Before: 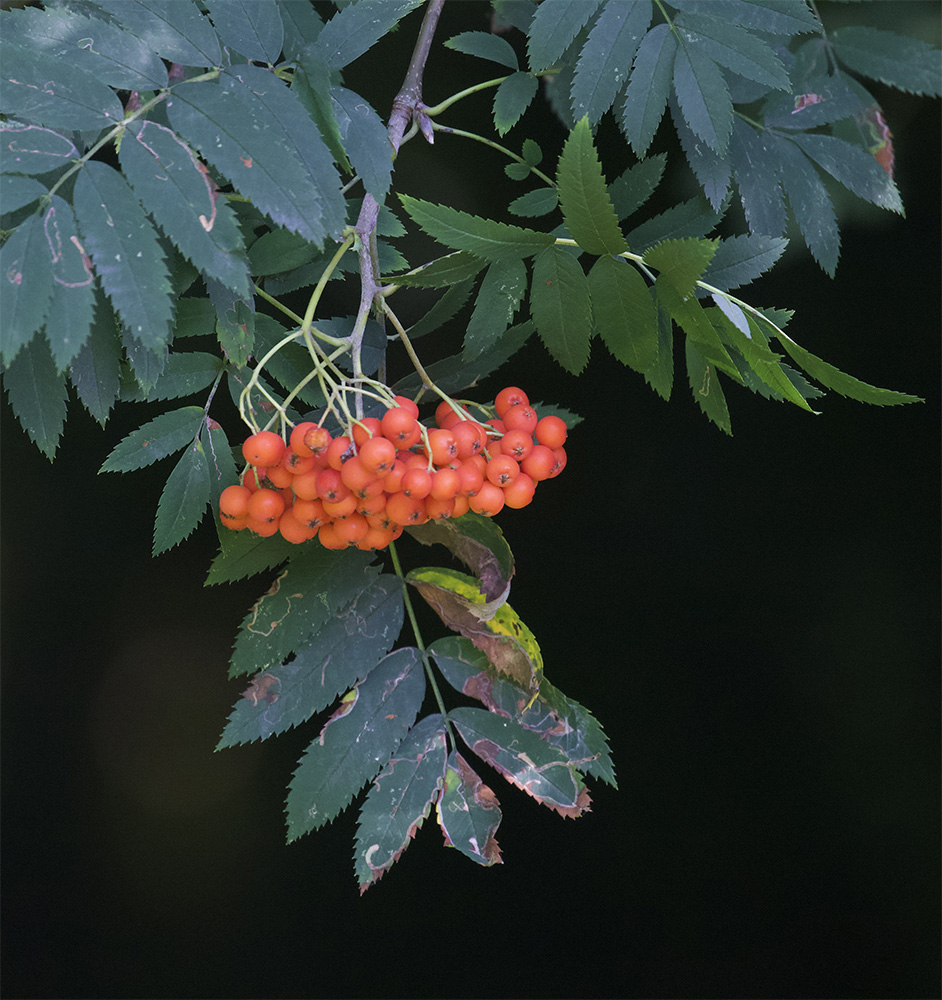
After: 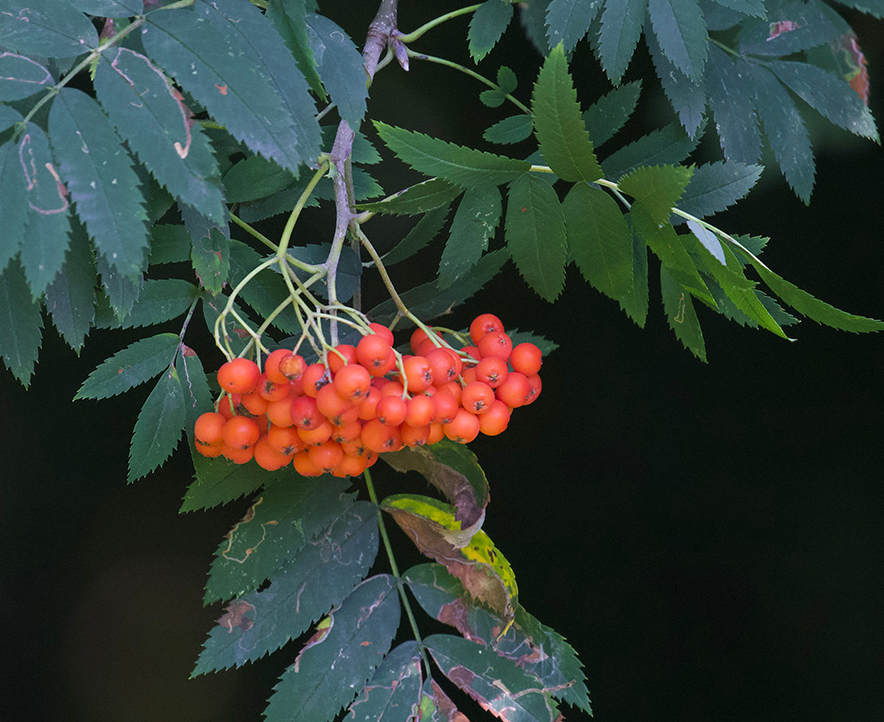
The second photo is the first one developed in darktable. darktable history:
crop: left 2.705%, top 7.373%, right 3.284%, bottom 20.358%
